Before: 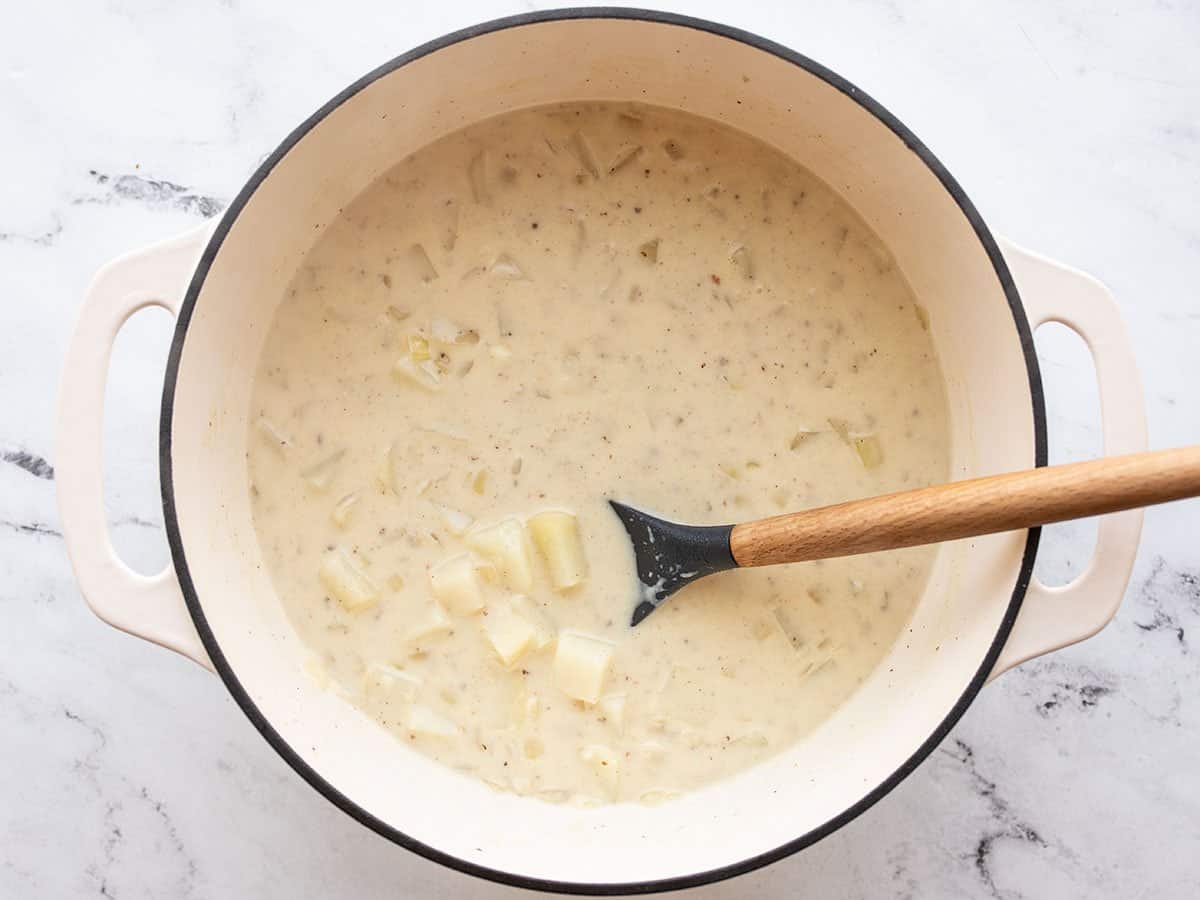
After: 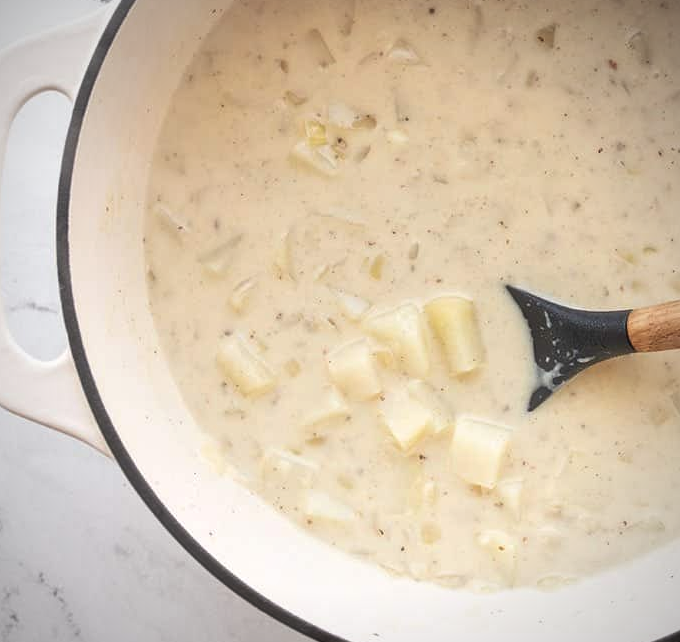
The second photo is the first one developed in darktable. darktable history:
haze removal: strength -0.059, adaptive false
exposure: compensate exposure bias true, compensate highlight preservation false
local contrast: mode bilateral grid, contrast 21, coarseness 50, detail 119%, midtone range 0.2
vignetting: fall-off radius 60.93%
crop: left 8.639%, top 23.954%, right 34.679%, bottom 4.666%
